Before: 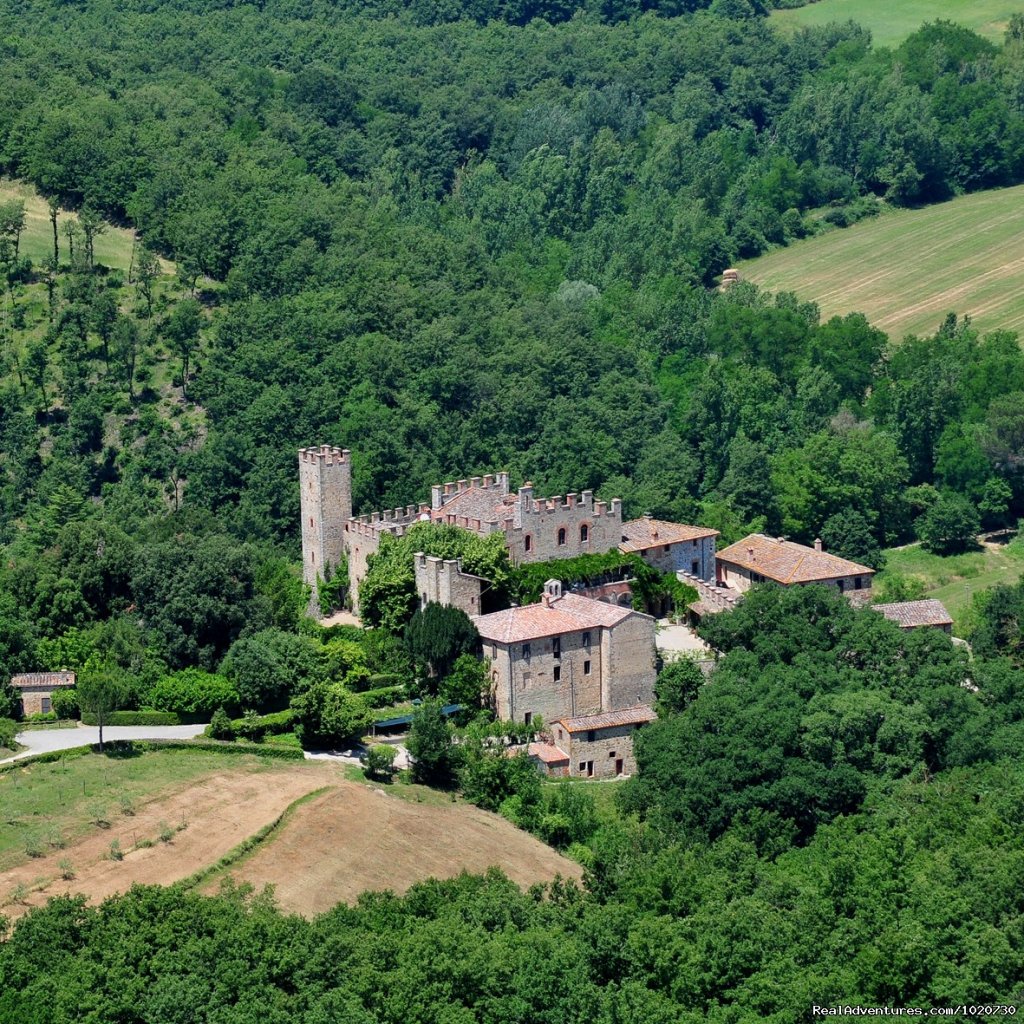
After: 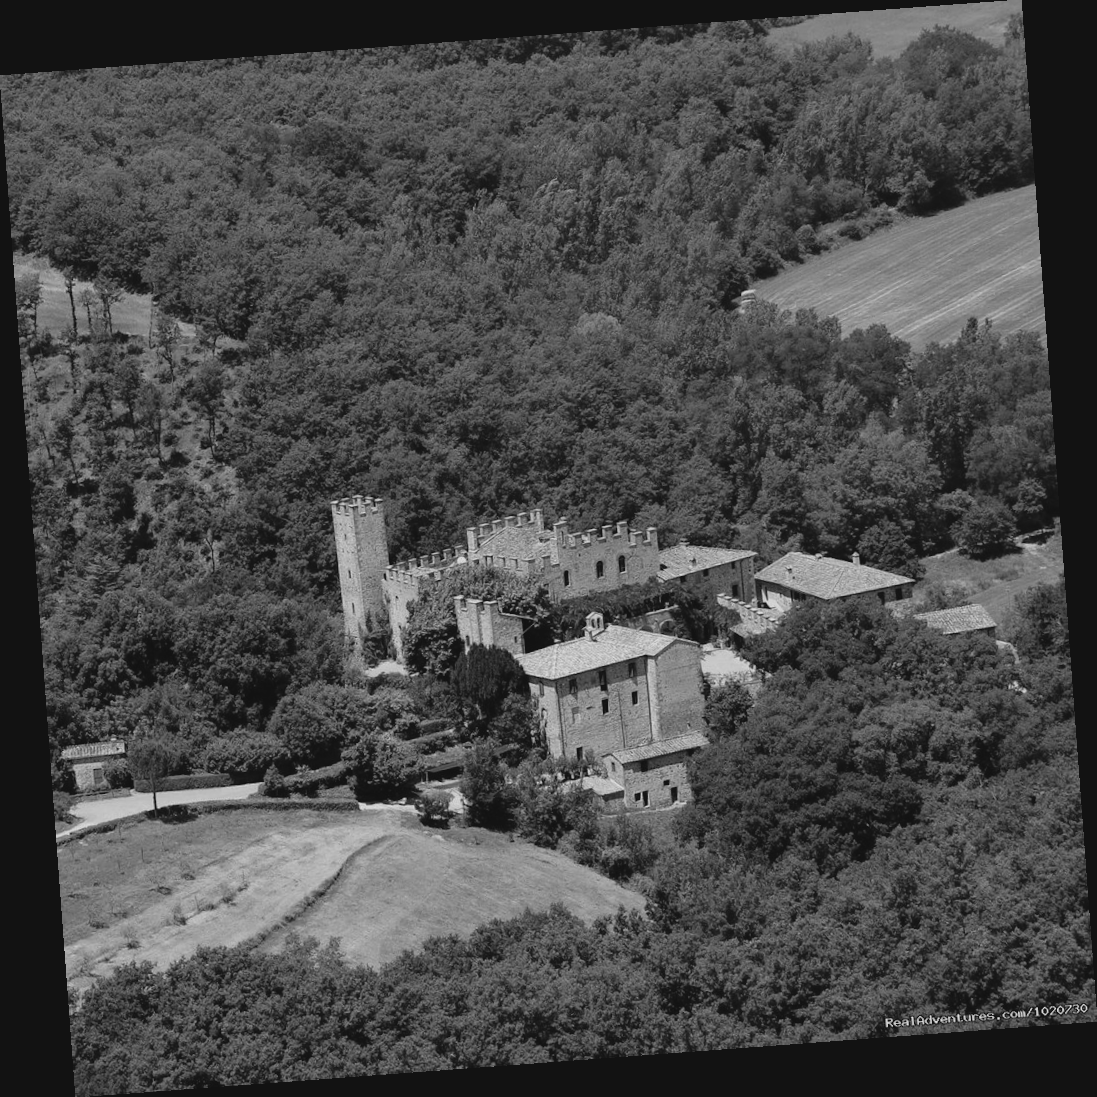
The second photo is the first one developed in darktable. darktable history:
monochrome: a 30.25, b 92.03
rotate and perspective: rotation -4.25°, automatic cropping off
color balance: lift [1.005, 0.99, 1.007, 1.01], gamma [1, 1.034, 1.032, 0.966], gain [0.873, 1.055, 1.067, 0.933]
color zones: curves: ch0 [(0, 0.465) (0.092, 0.596) (0.289, 0.464) (0.429, 0.453) (0.571, 0.464) (0.714, 0.455) (0.857, 0.462) (1, 0.465)]
